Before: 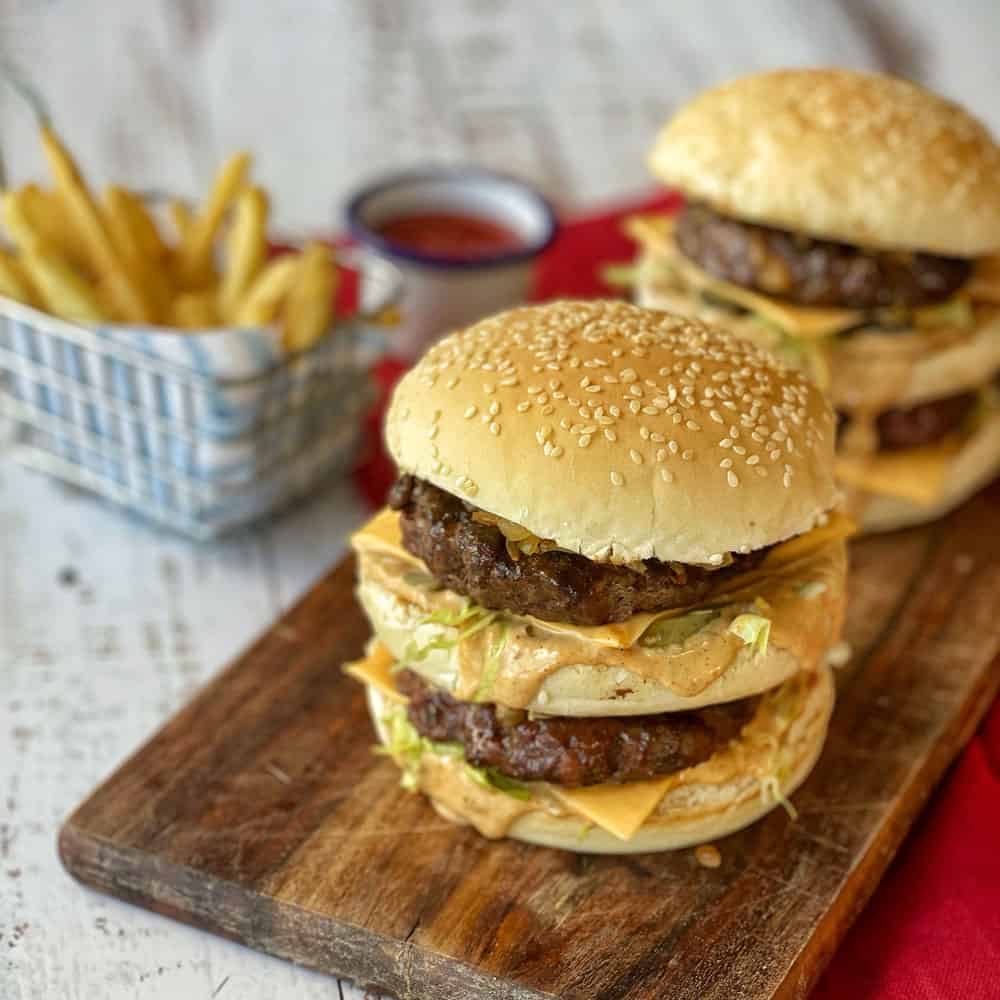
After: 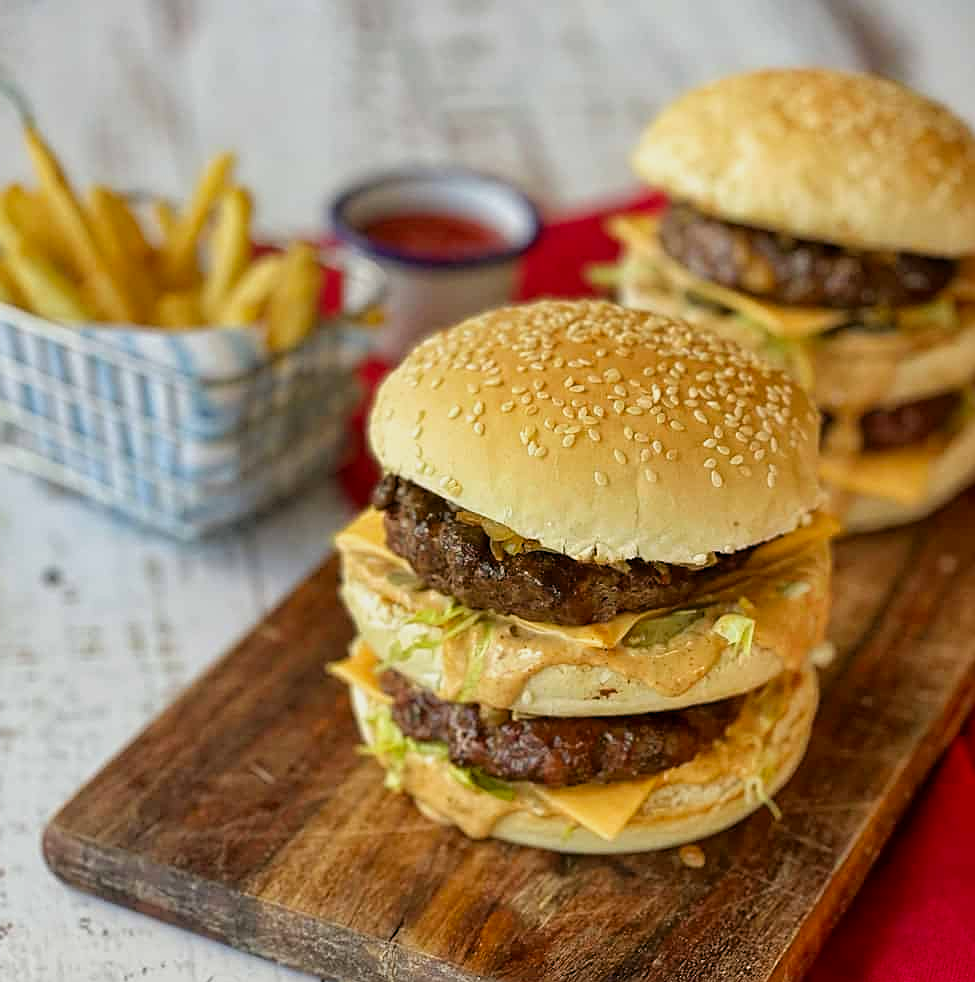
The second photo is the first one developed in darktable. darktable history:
crop and rotate: left 1.69%, right 0.712%, bottom 1.731%
sharpen: on, module defaults
filmic rgb: black relative exposure -11.33 EV, white relative exposure 3.25 EV, hardness 6.76
color correction: highlights b* -0.042, saturation 1.12
tone equalizer: edges refinement/feathering 500, mask exposure compensation -1.57 EV, preserve details no
